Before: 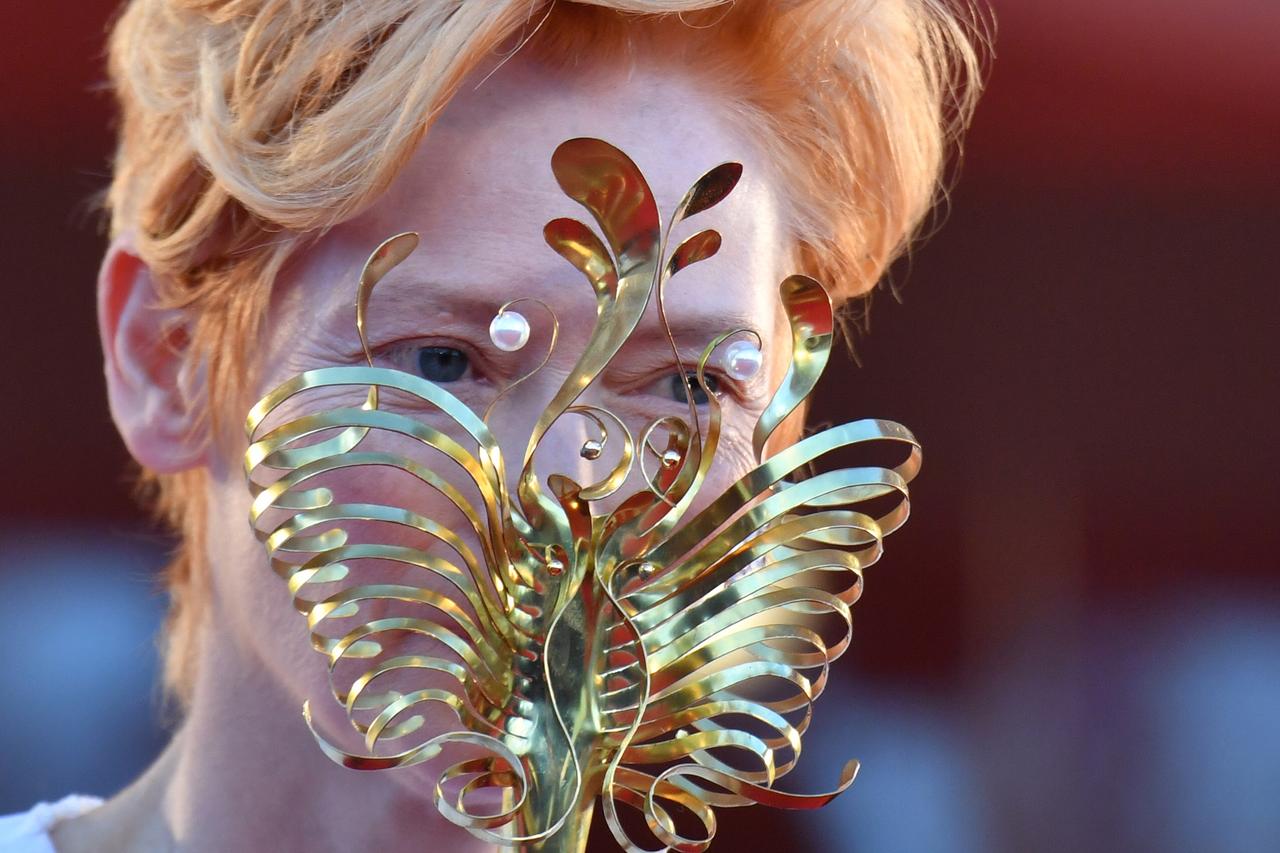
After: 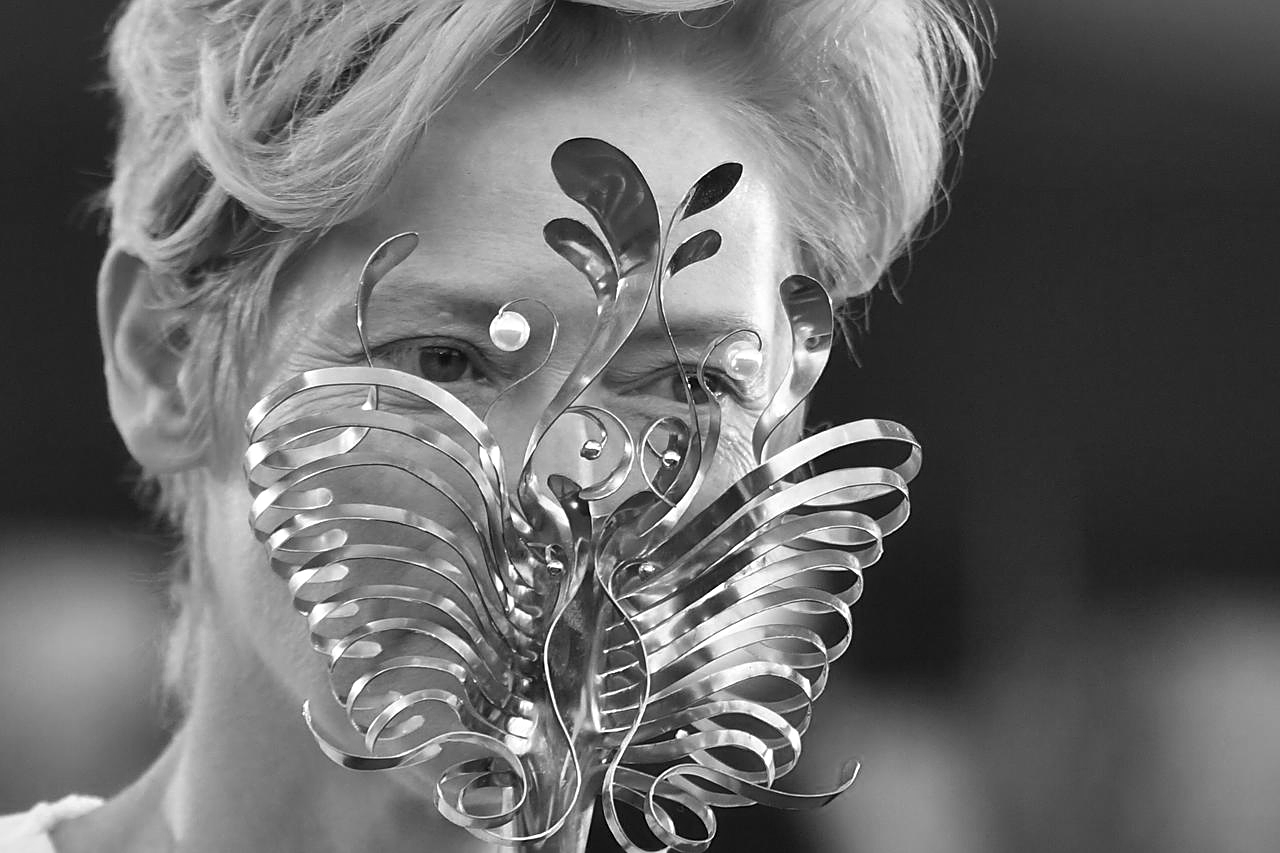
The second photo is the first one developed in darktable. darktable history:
sharpen: on, module defaults
color calibration: output gray [0.21, 0.42, 0.37, 0], illuminant custom, x 0.387, y 0.387, temperature 3806.19 K
haze removal: strength -0.053, compatibility mode true, adaptive false
